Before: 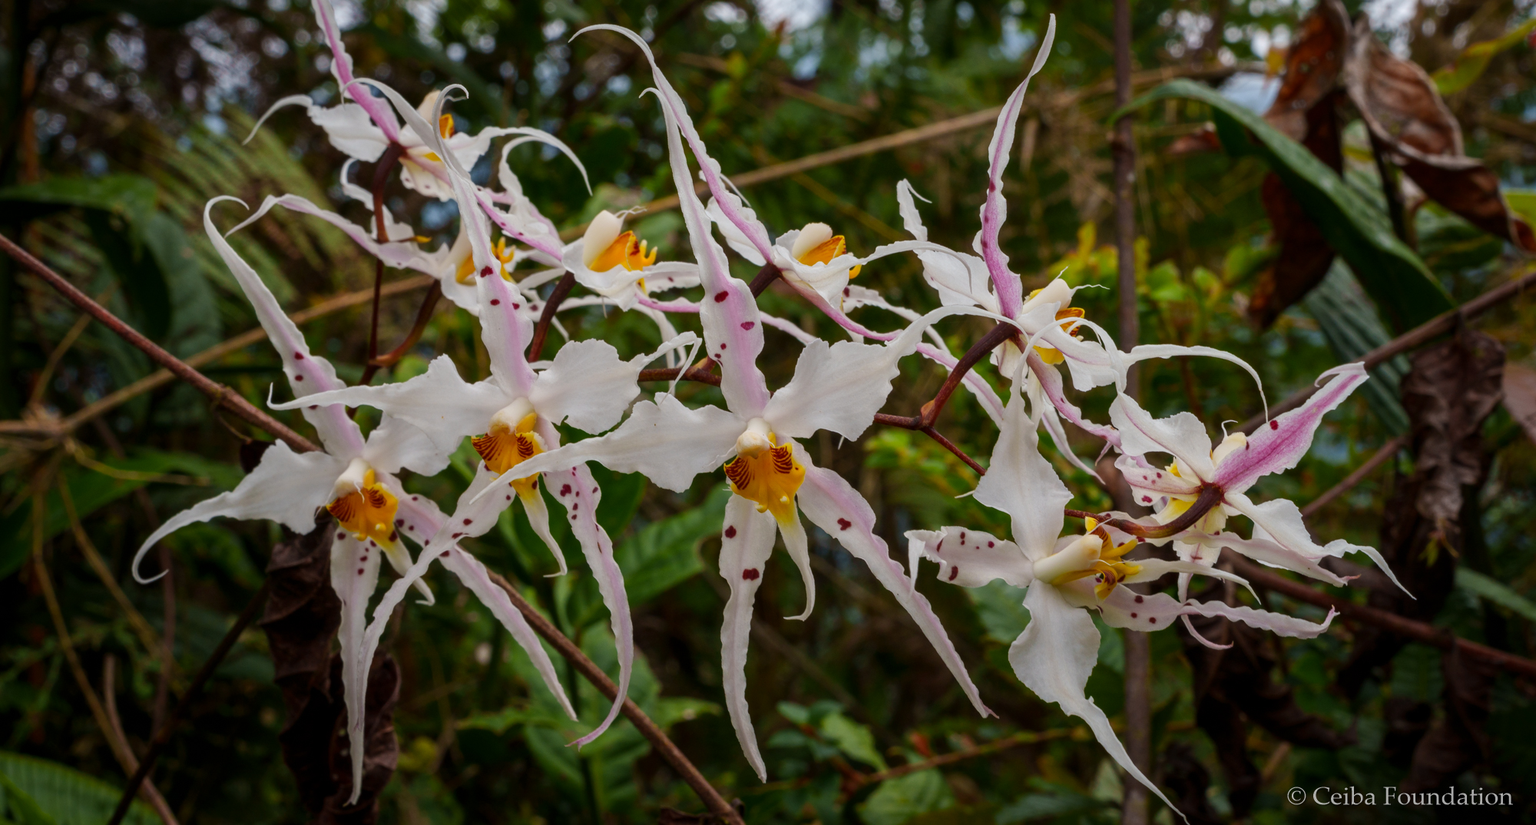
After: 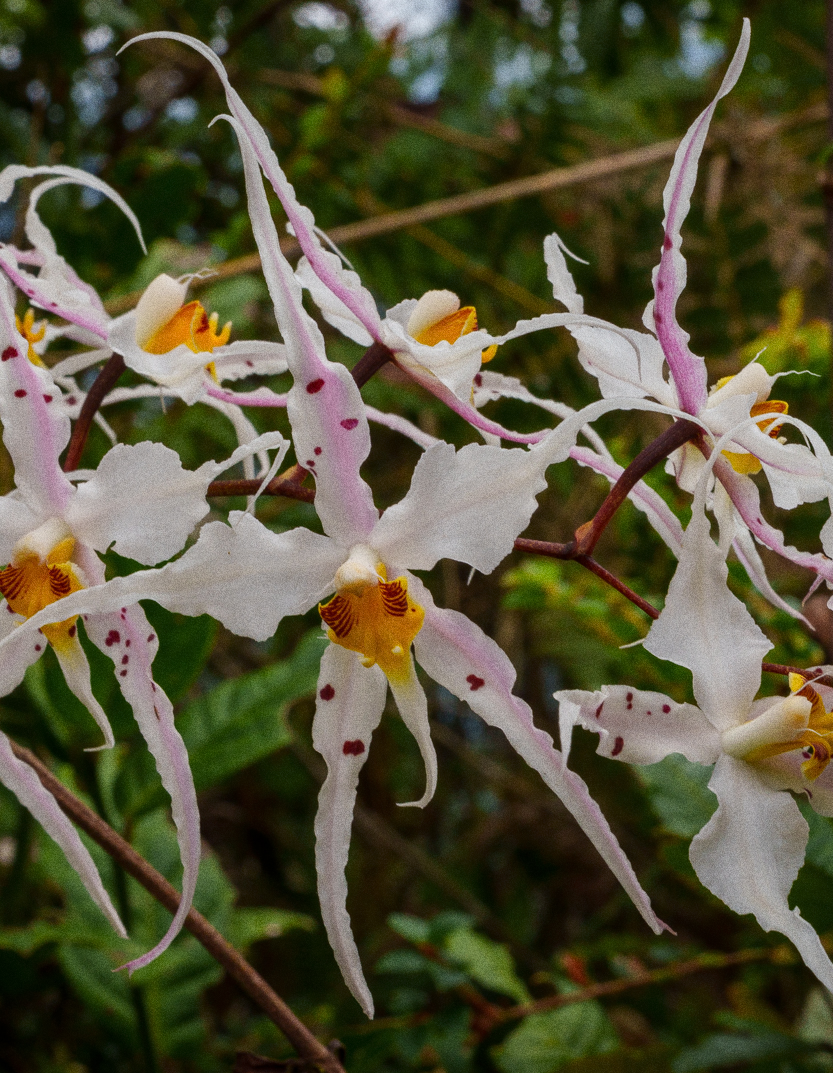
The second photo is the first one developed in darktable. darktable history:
crop: left 31.229%, right 27.105%
grain: coarseness 8.68 ISO, strength 31.94%
